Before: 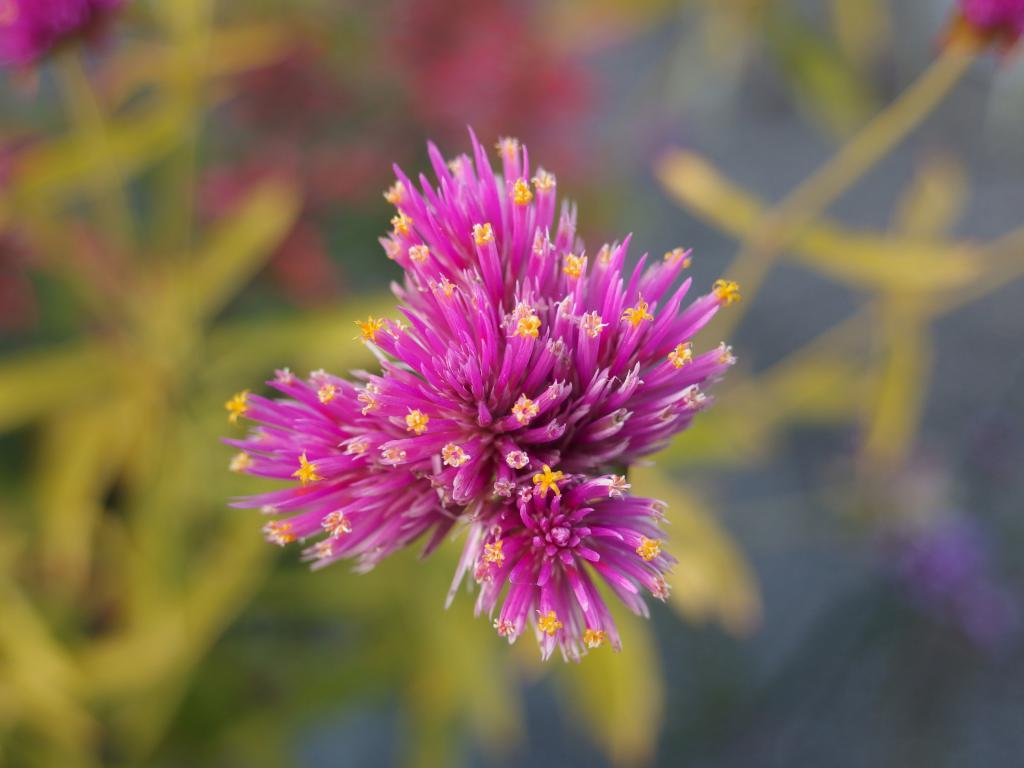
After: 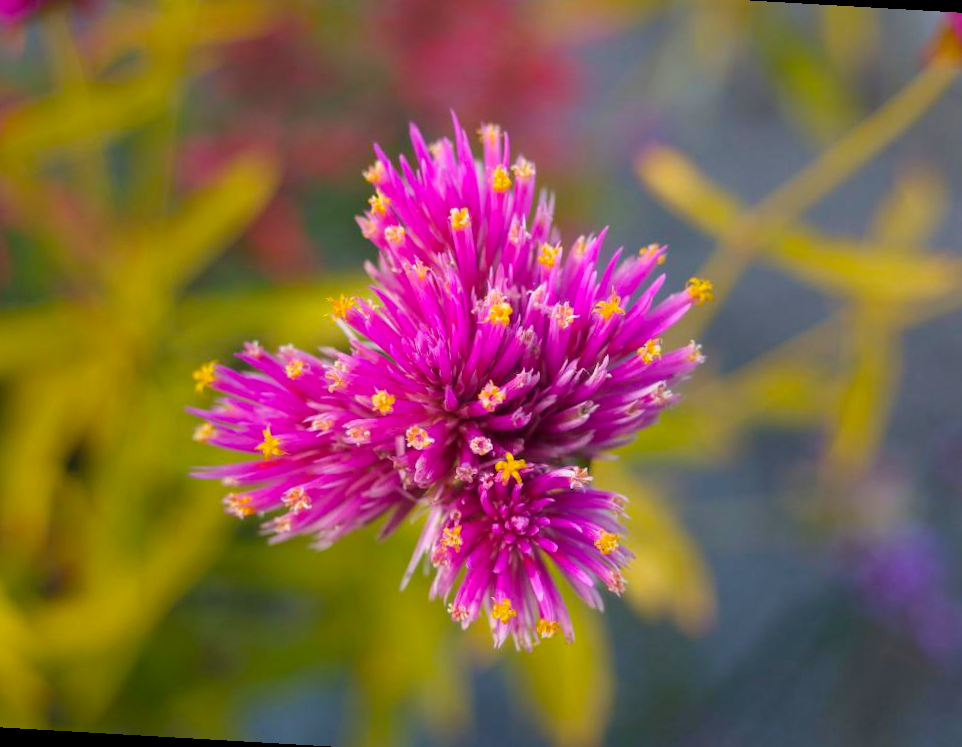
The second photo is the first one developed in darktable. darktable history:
crop and rotate: angle -3.31°, left 5.078%, top 5.21%, right 4.681%, bottom 4.248%
tone equalizer: on, module defaults
color balance rgb: perceptual saturation grading › global saturation 0.714%, global vibrance 50.46%
